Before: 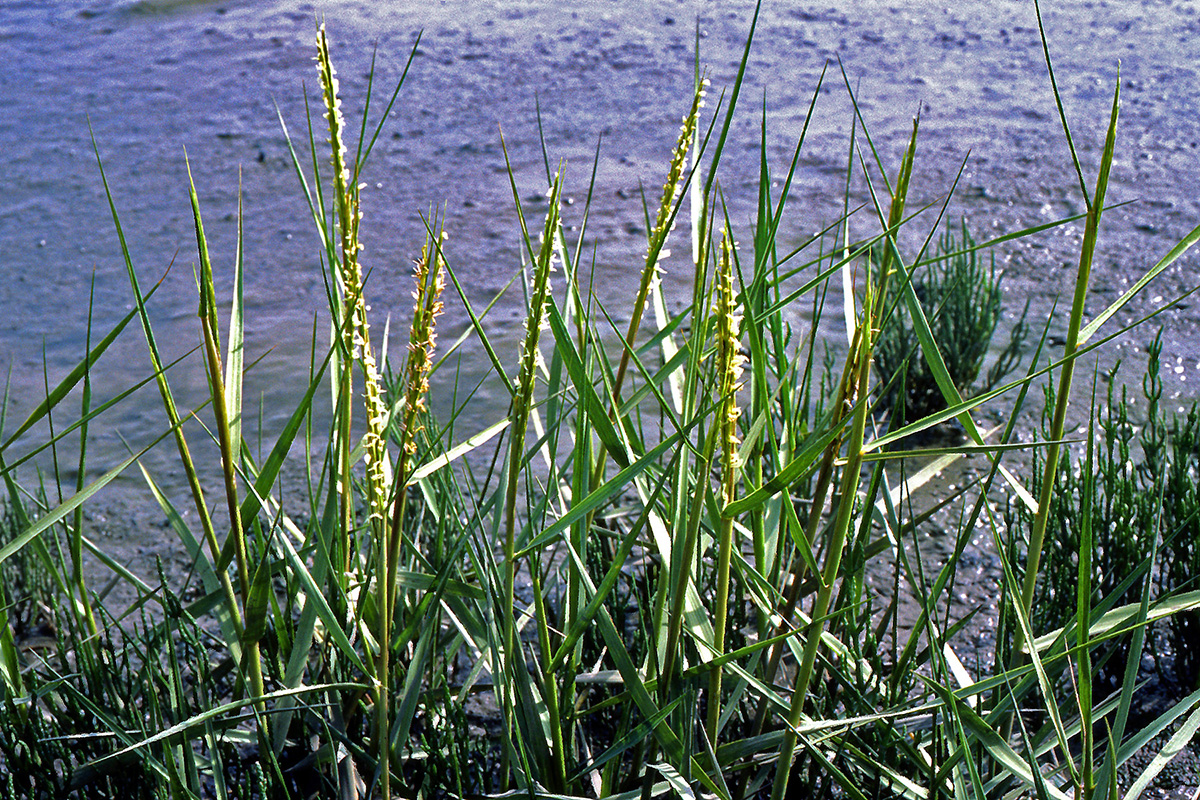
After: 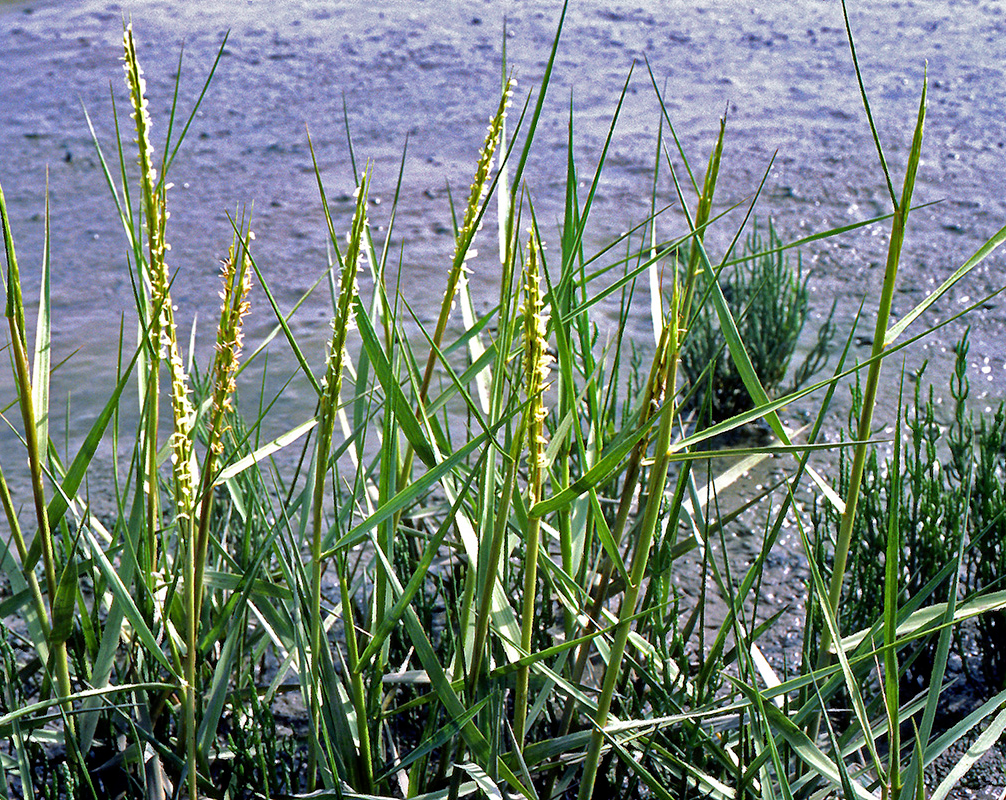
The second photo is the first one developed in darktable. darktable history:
crop: left 16.113%
